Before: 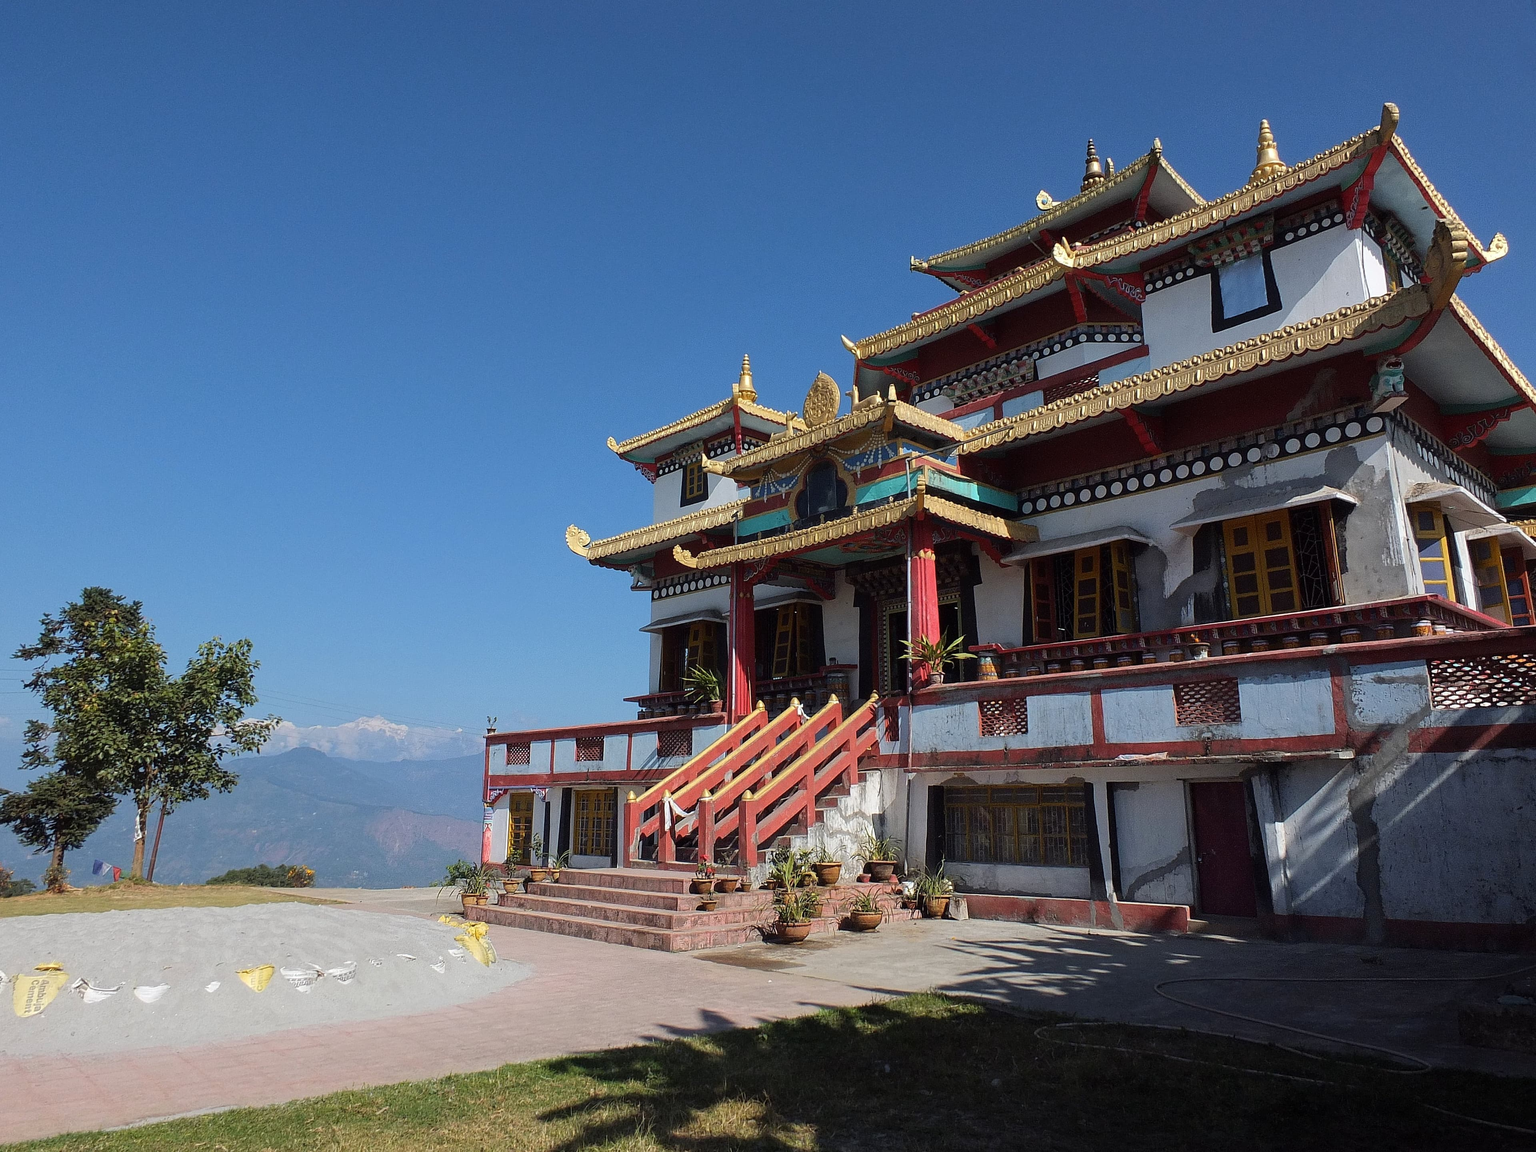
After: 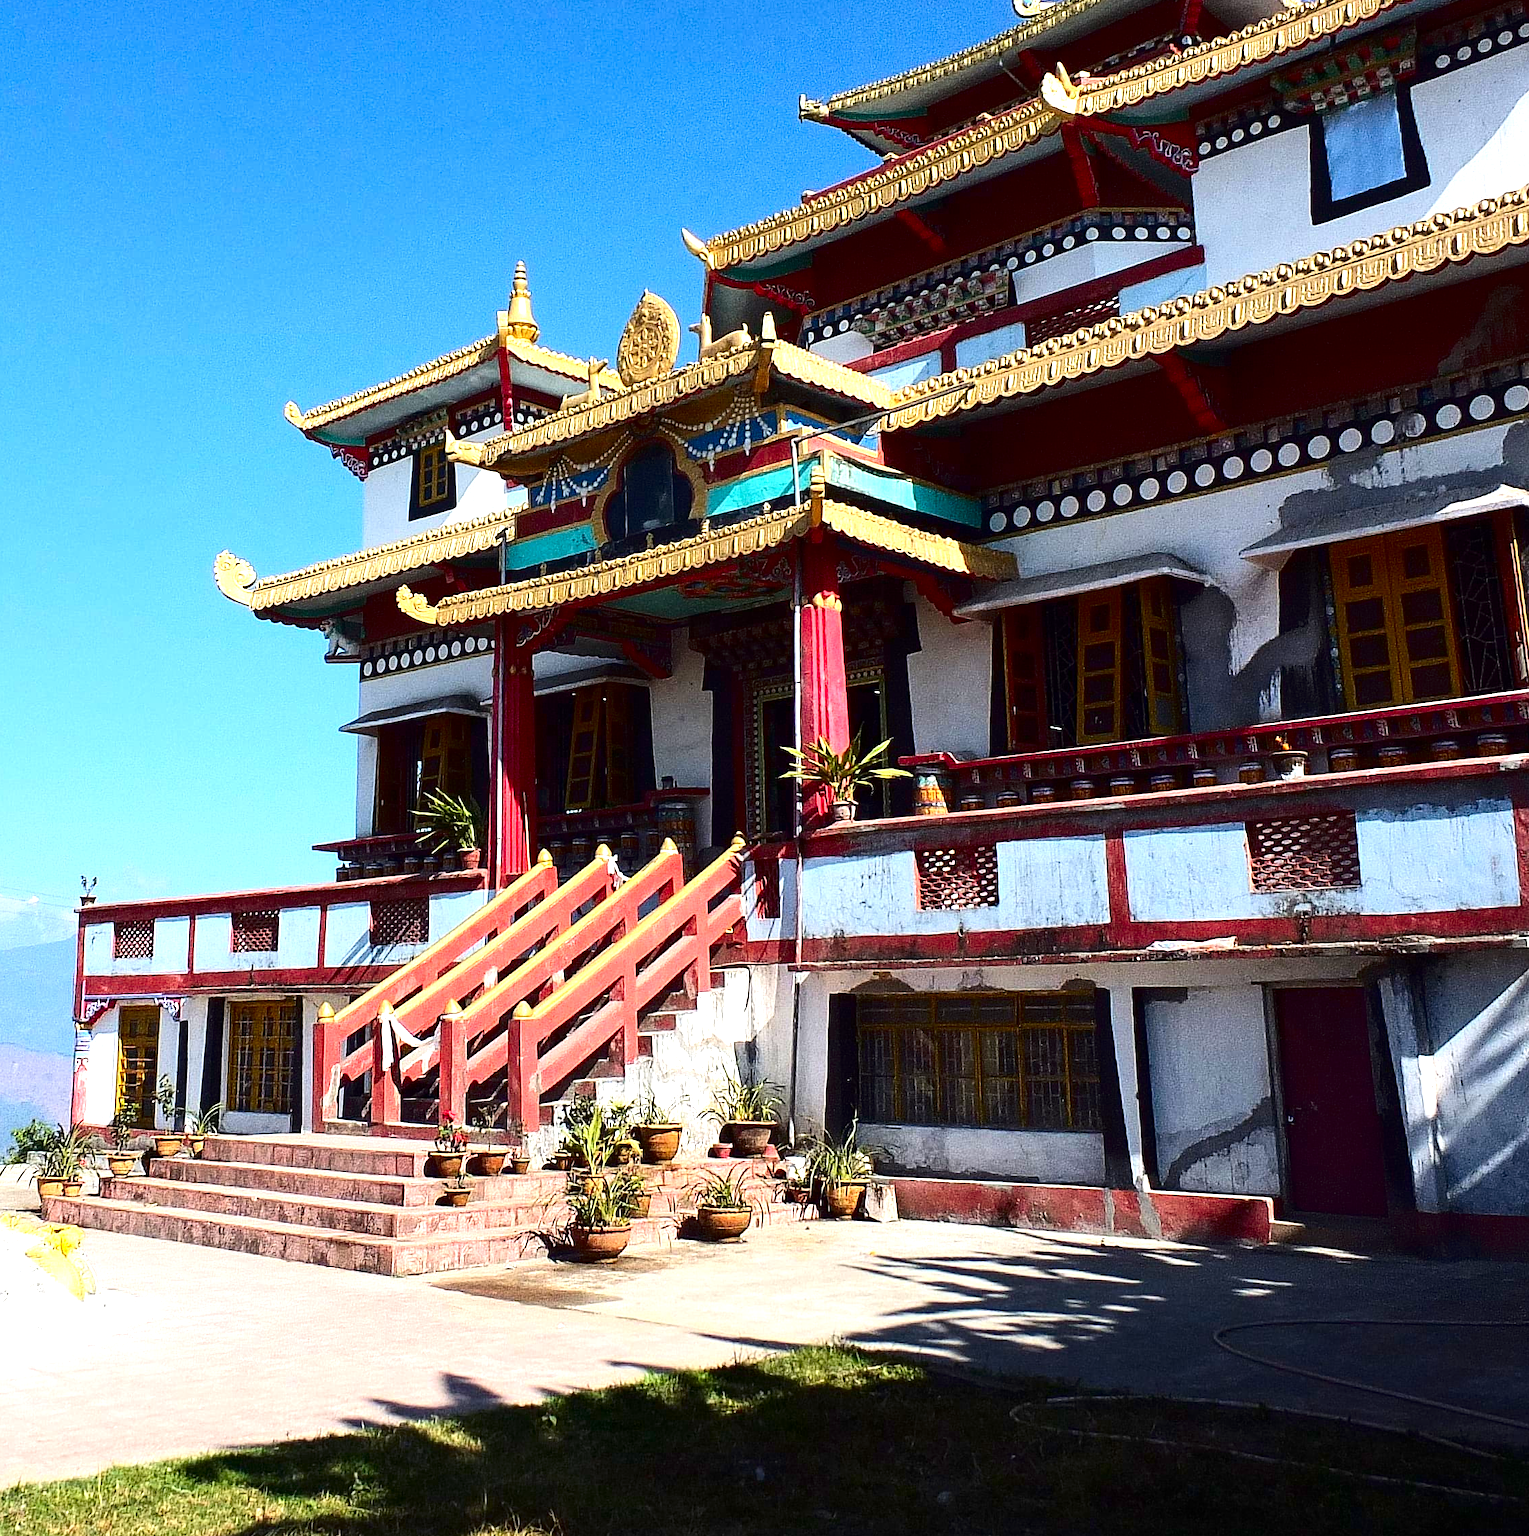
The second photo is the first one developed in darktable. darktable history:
crop and rotate: left 28.631%, top 17.416%, right 12.68%, bottom 4.027%
contrast brightness saturation: contrast 0.219, brightness -0.192, saturation 0.242
exposure: black level correction 0, exposure 1.29 EV, compensate highlight preservation false
